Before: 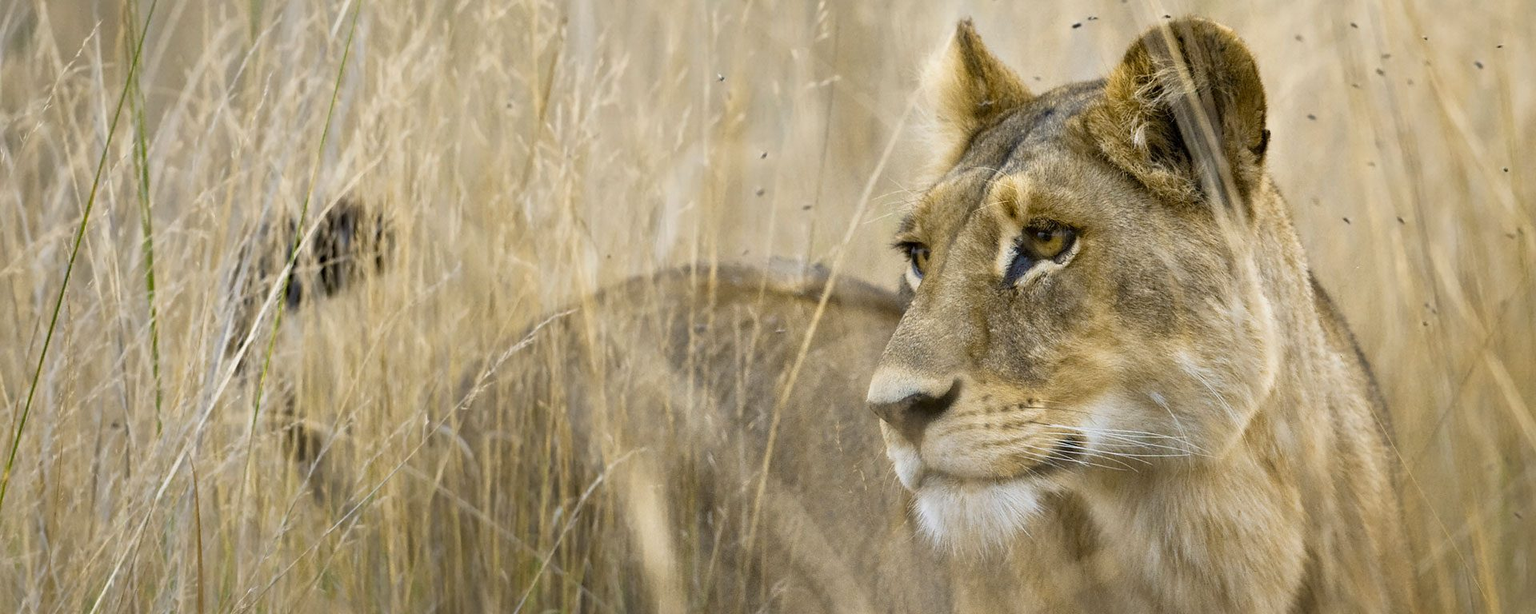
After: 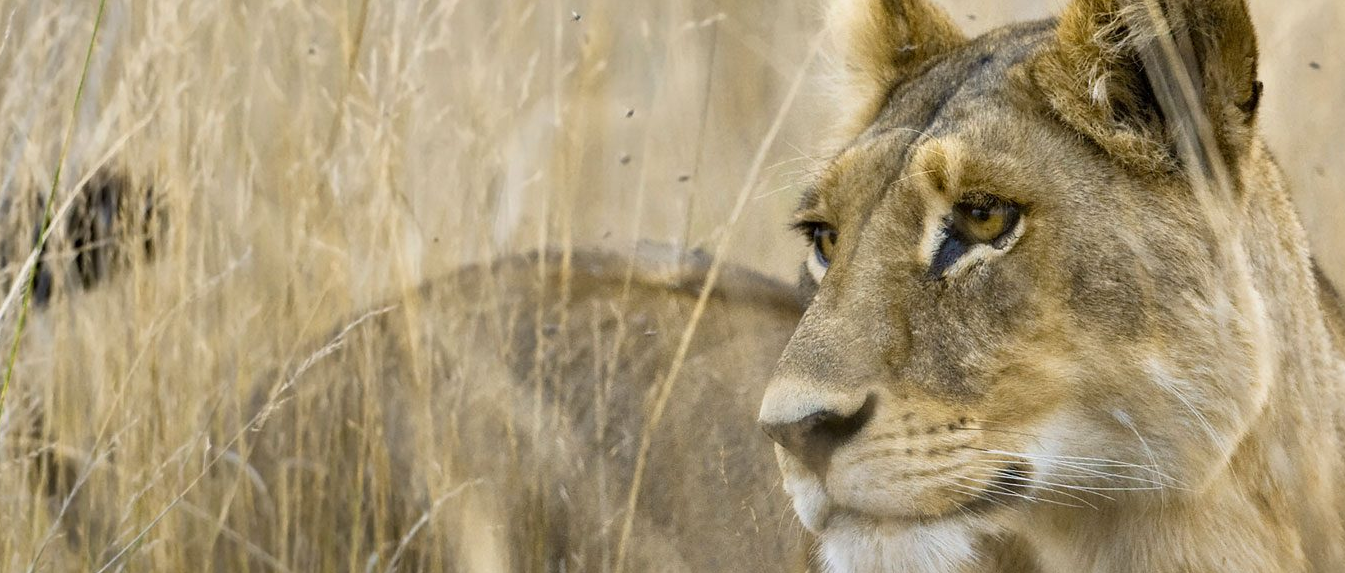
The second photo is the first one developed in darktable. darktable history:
crop and rotate: left 16.954%, top 10.636%, right 12.946%, bottom 14.663%
